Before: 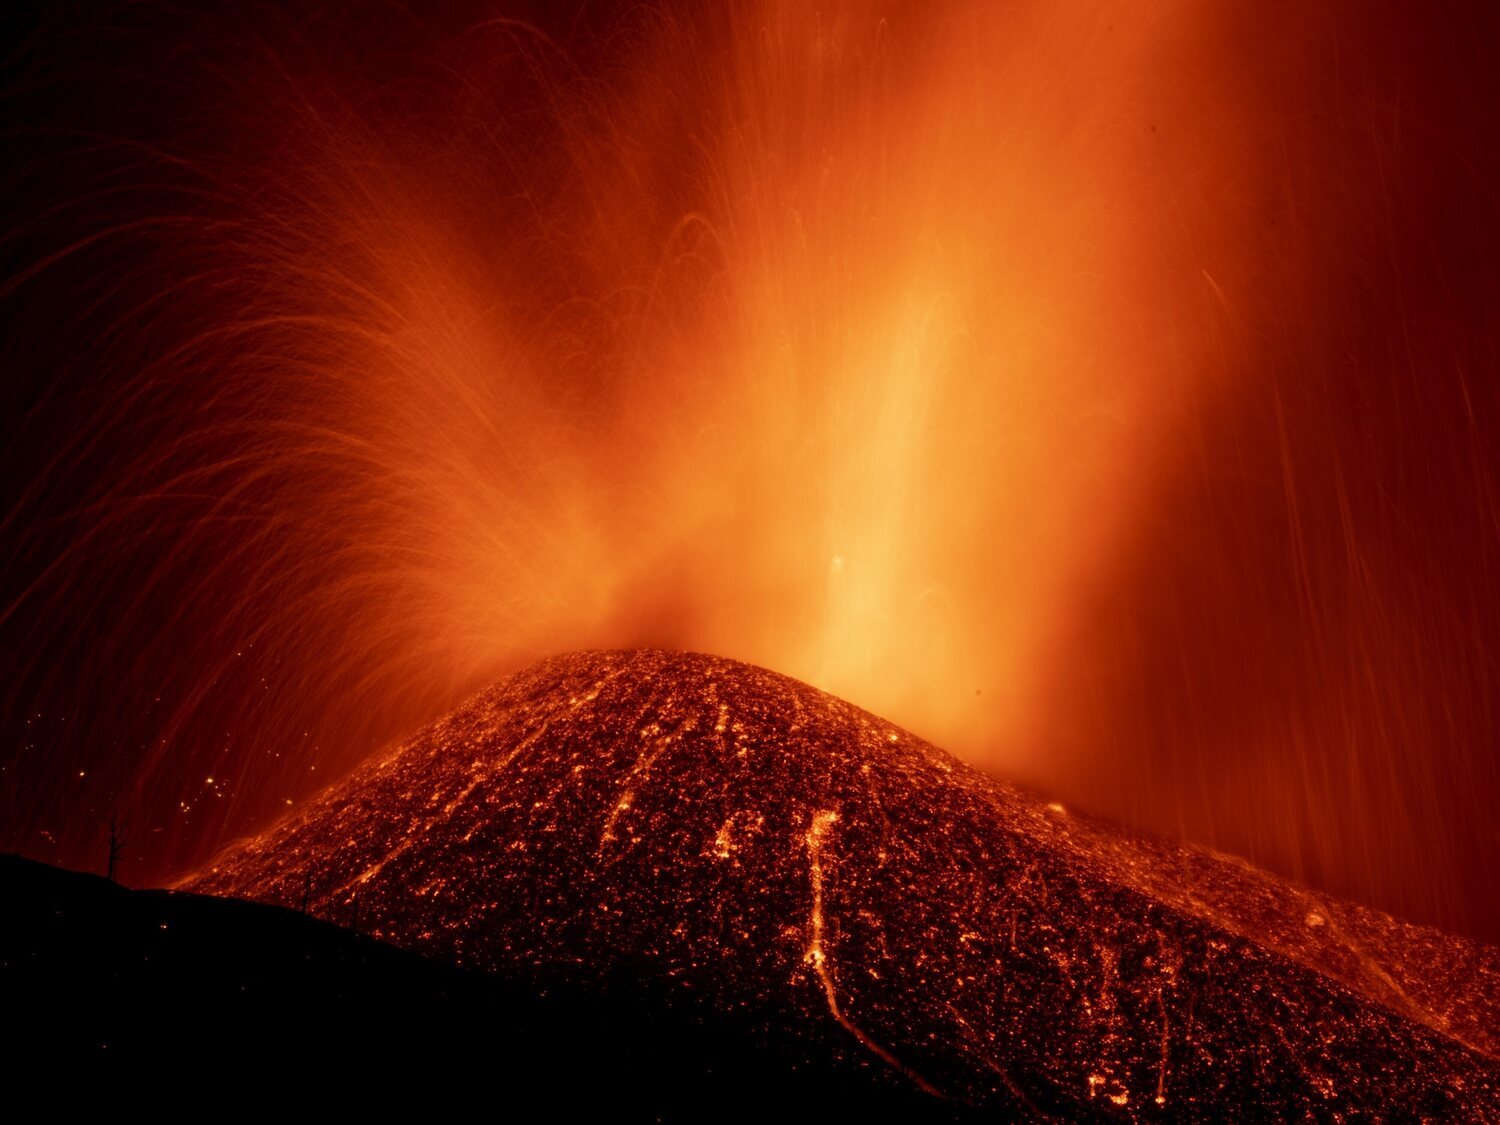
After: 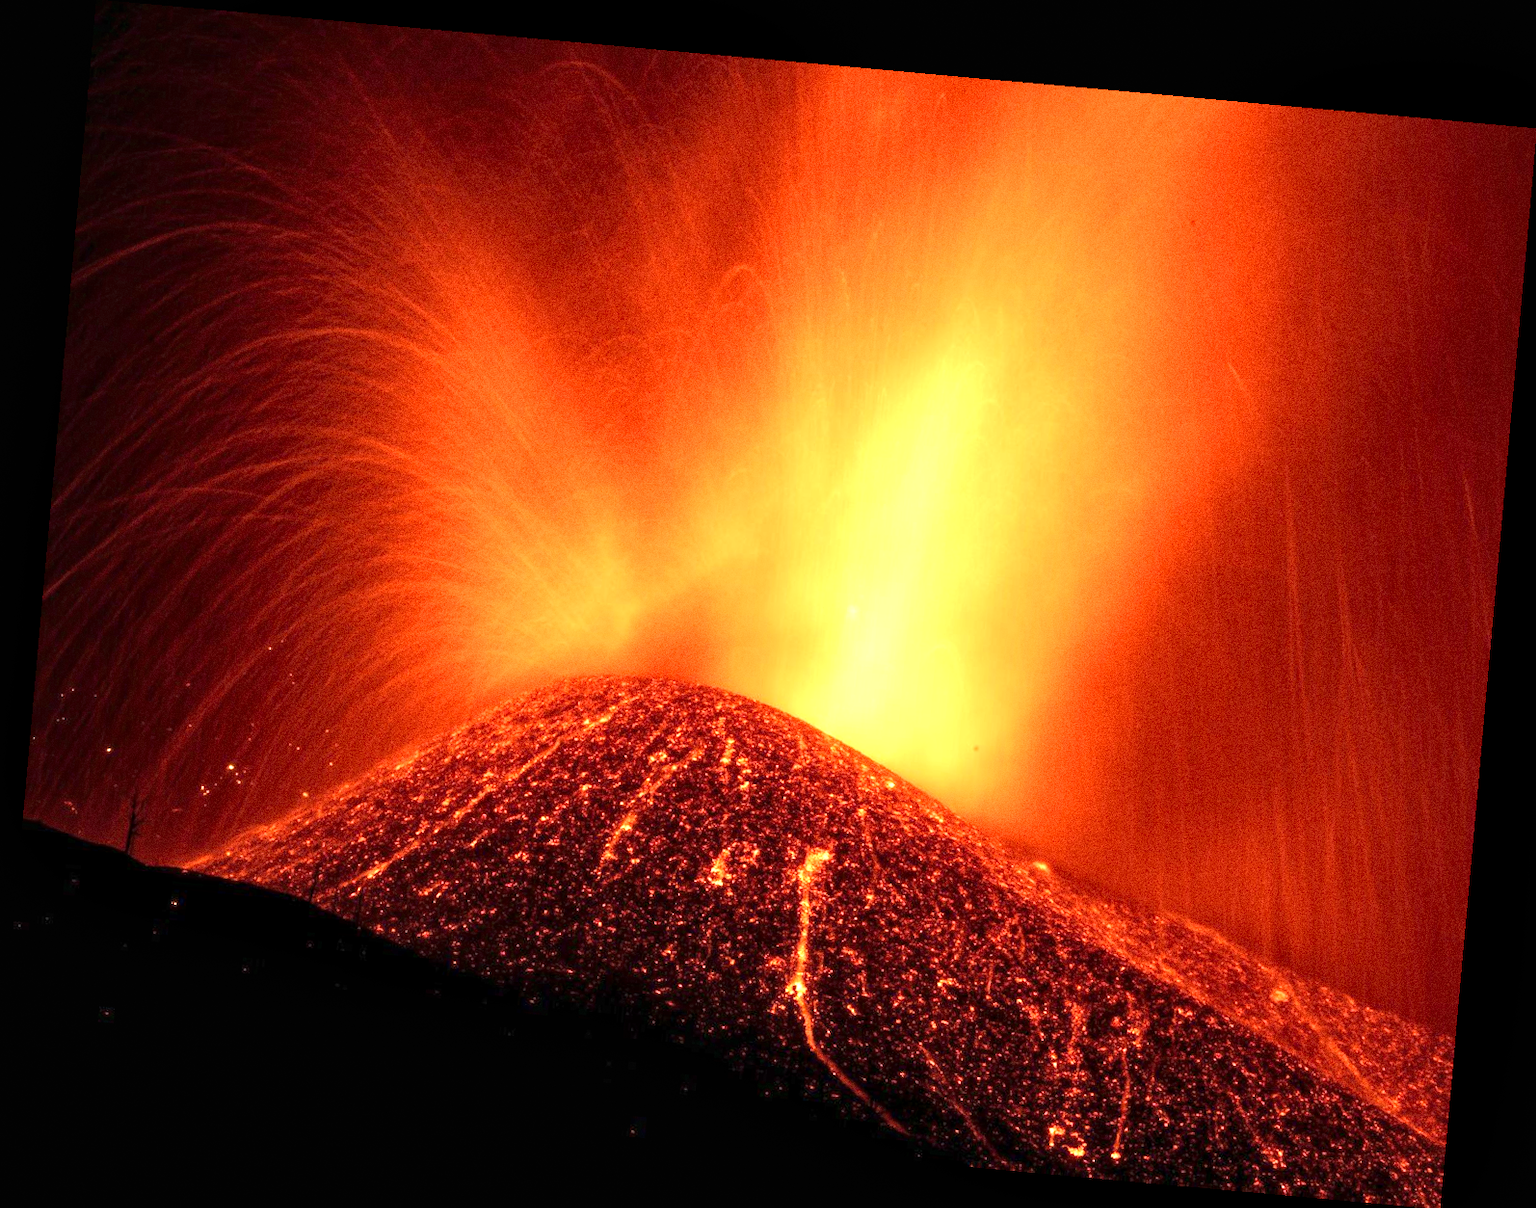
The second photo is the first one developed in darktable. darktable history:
grain: coarseness 0.09 ISO, strength 40%
exposure: black level correction 0, exposure 1.45 EV, compensate exposure bias true, compensate highlight preservation false
local contrast: mode bilateral grid, contrast 20, coarseness 50, detail 120%, midtone range 0.2
rotate and perspective: rotation 5.12°, automatic cropping off
